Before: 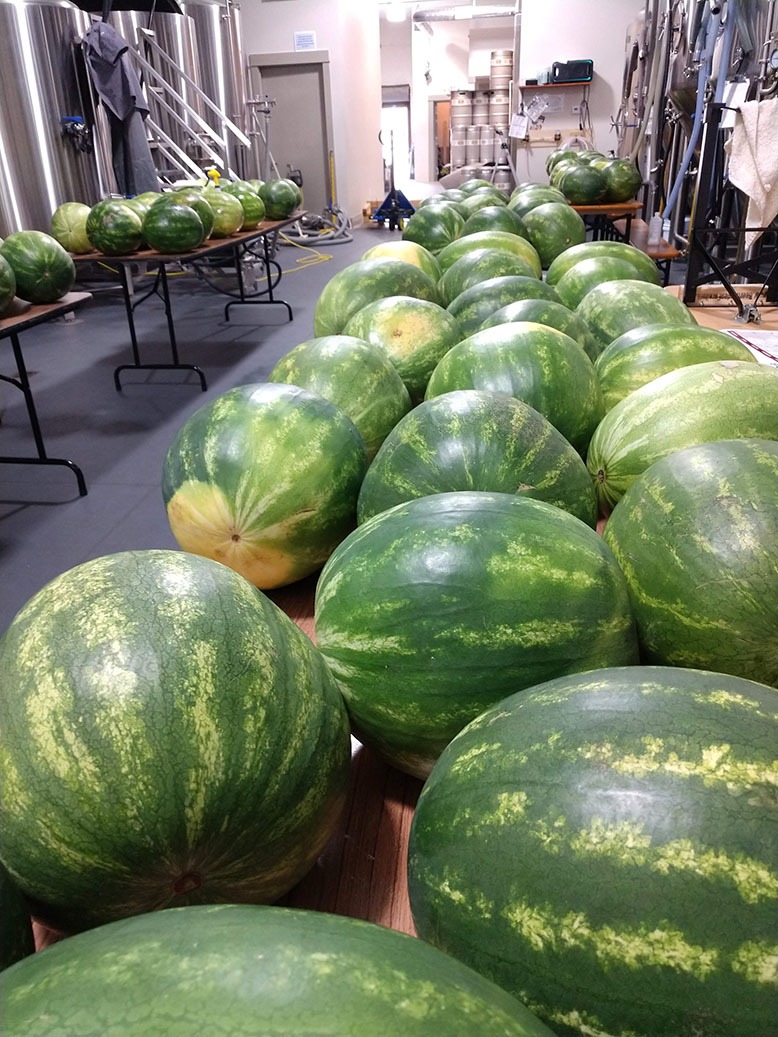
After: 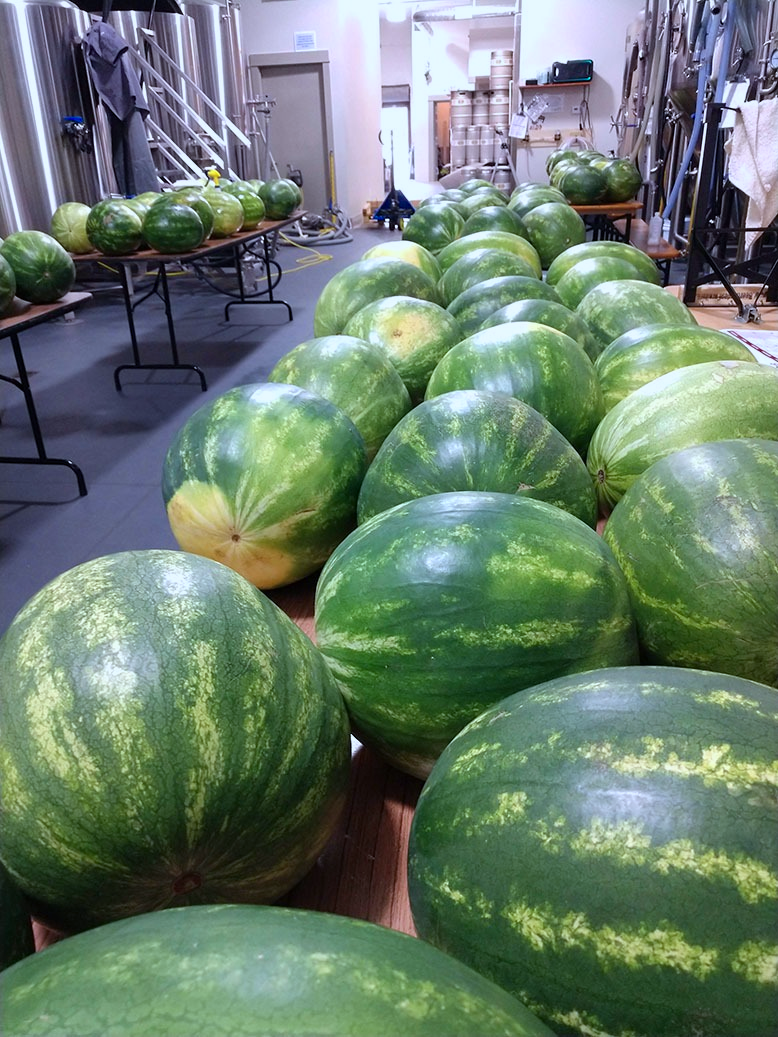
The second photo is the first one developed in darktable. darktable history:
color calibration: output R [0.994, 0.059, -0.119, 0], output G [-0.036, 1.09, -0.119, 0], output B [0.078, -0.108, 0.961, 0], illuminant custom, x 0.371, y 0.382, temperature 4281.14 K
